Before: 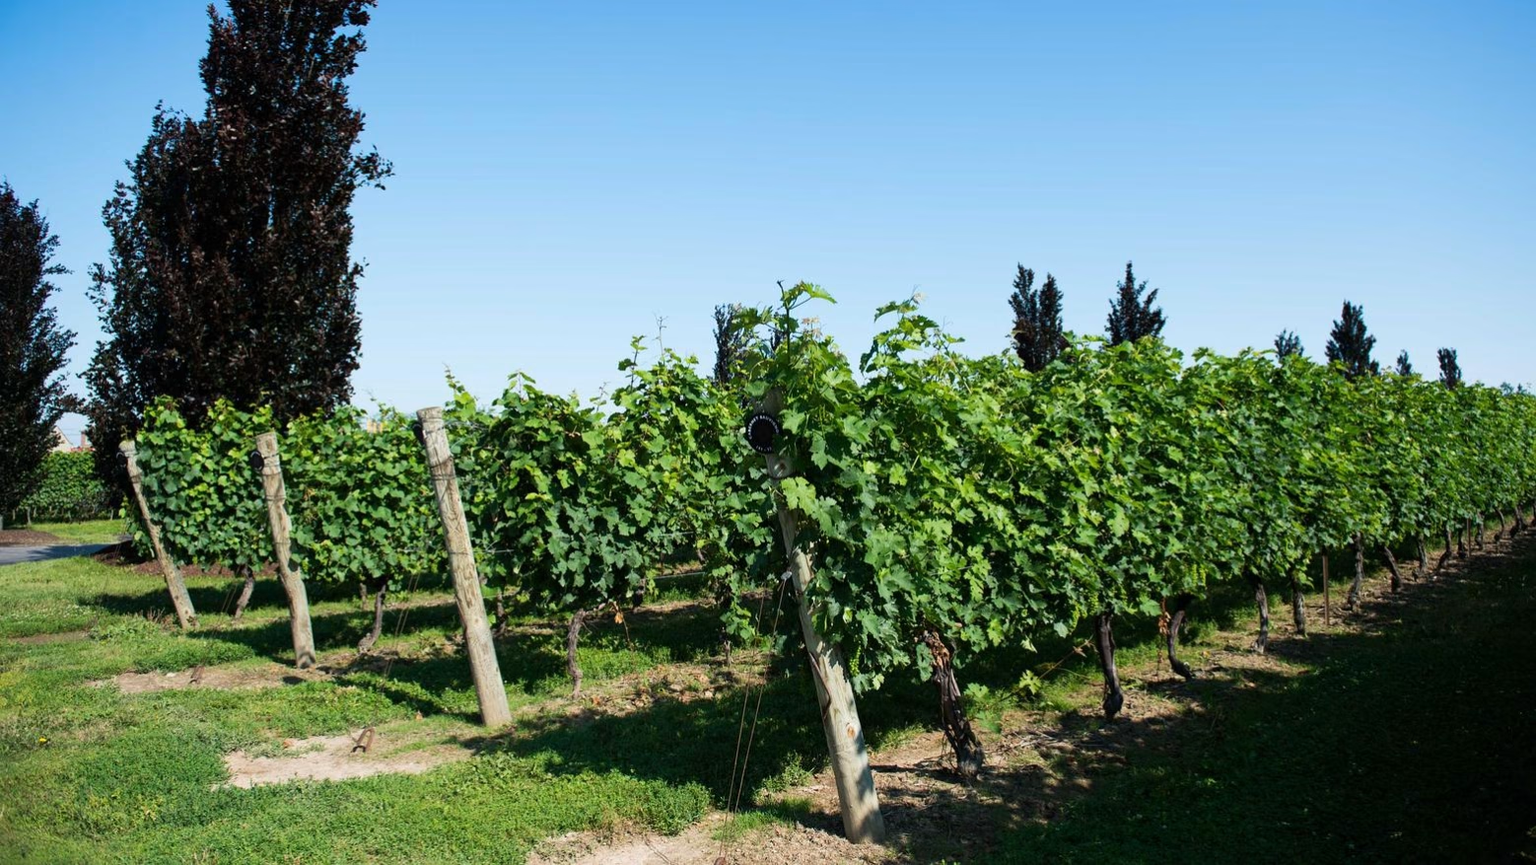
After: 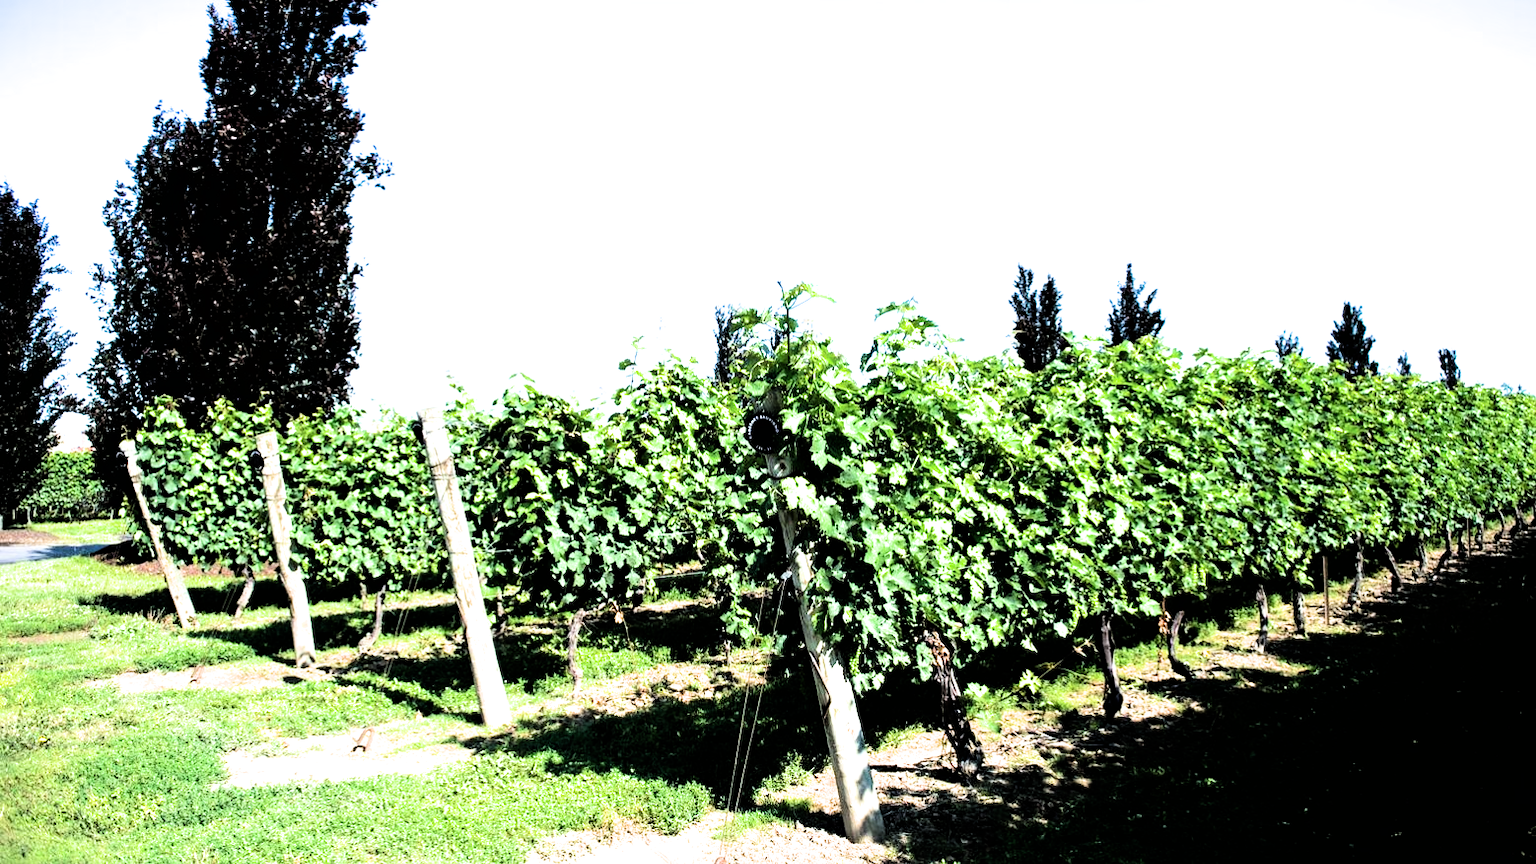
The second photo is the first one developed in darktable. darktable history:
white balance: red 0.983, blue 1.036
exposure: black level correction 0, exposure 1.45 EV, compensate exposure bias true, compensate highlight preservation false
tone equalizer: -8 EV -0.417 EV, -7 EV -0.389 EV, -6 EV -0.333 EV, -5 EV -0.222 EV, -3 EV 0.222 EV, -2 EV 0.333 EV, -1 EV 0.389 EV, +0 EV 0.417 EV, edges refinement/feathering 500, mask exposure compensation -1.57 EV, preserve details no
filmic rgb: black relative exposure -4 EV, white relative exposure 3 EV, hardness 3.02, contrast 1.5
